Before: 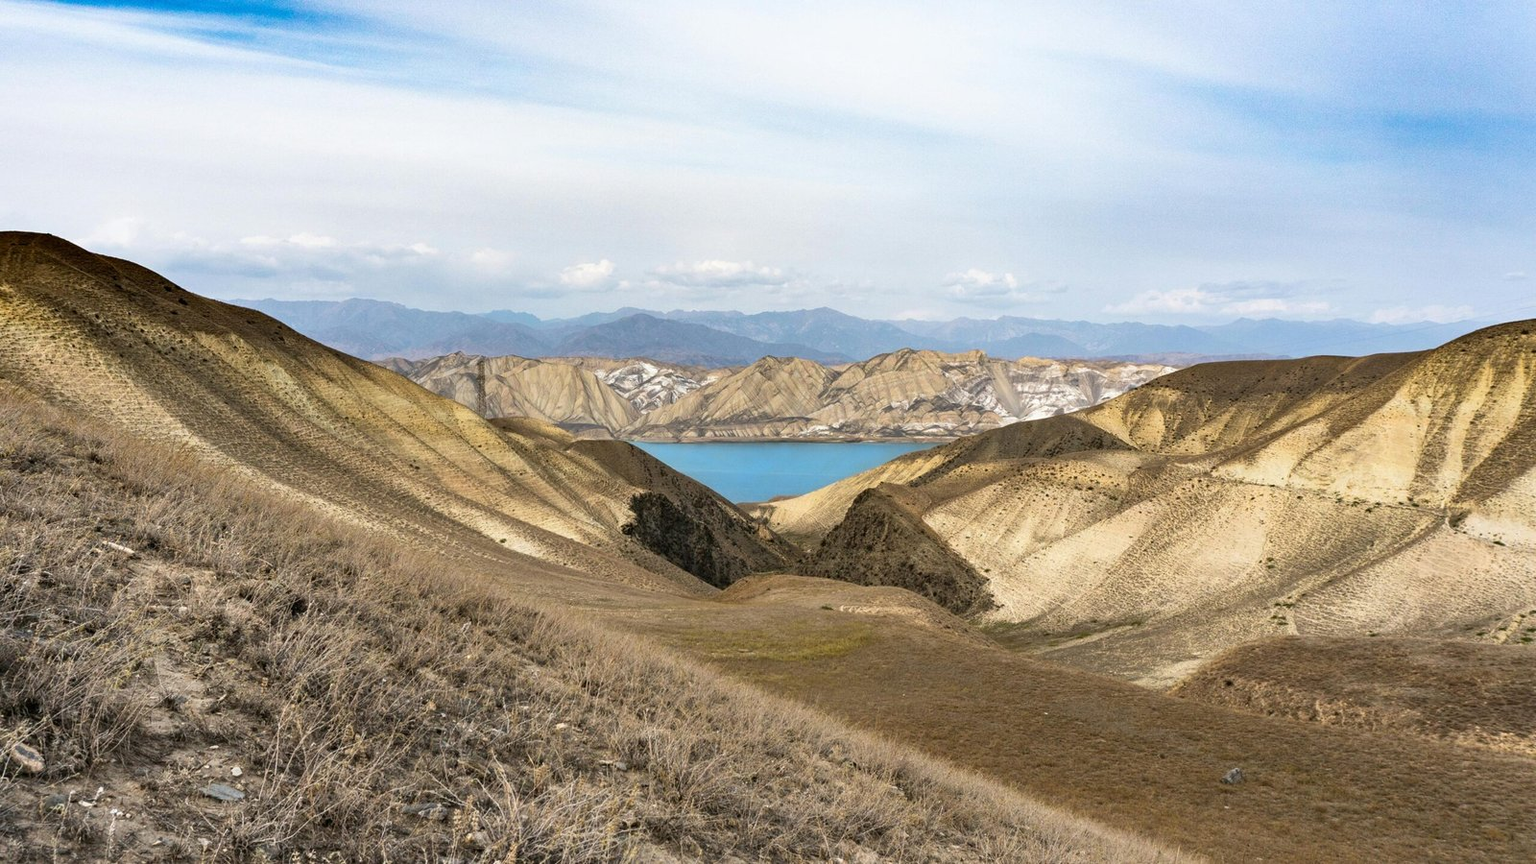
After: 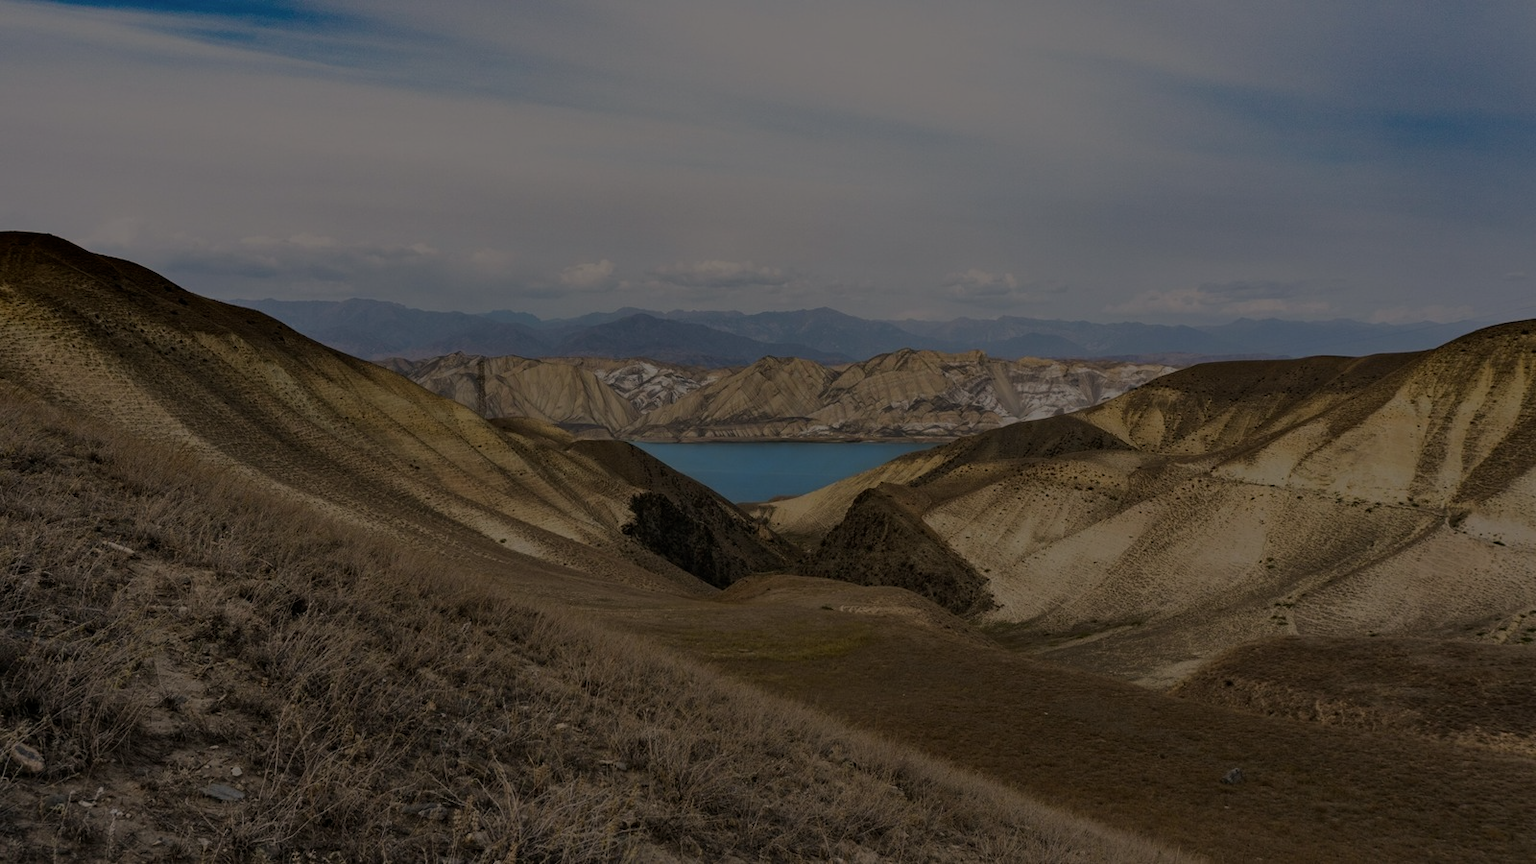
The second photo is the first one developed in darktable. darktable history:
color correction: highlights a* 3.84, highlights b* 5.07
exposure: exposure -2.446 EV, compensate highlight preservation false
